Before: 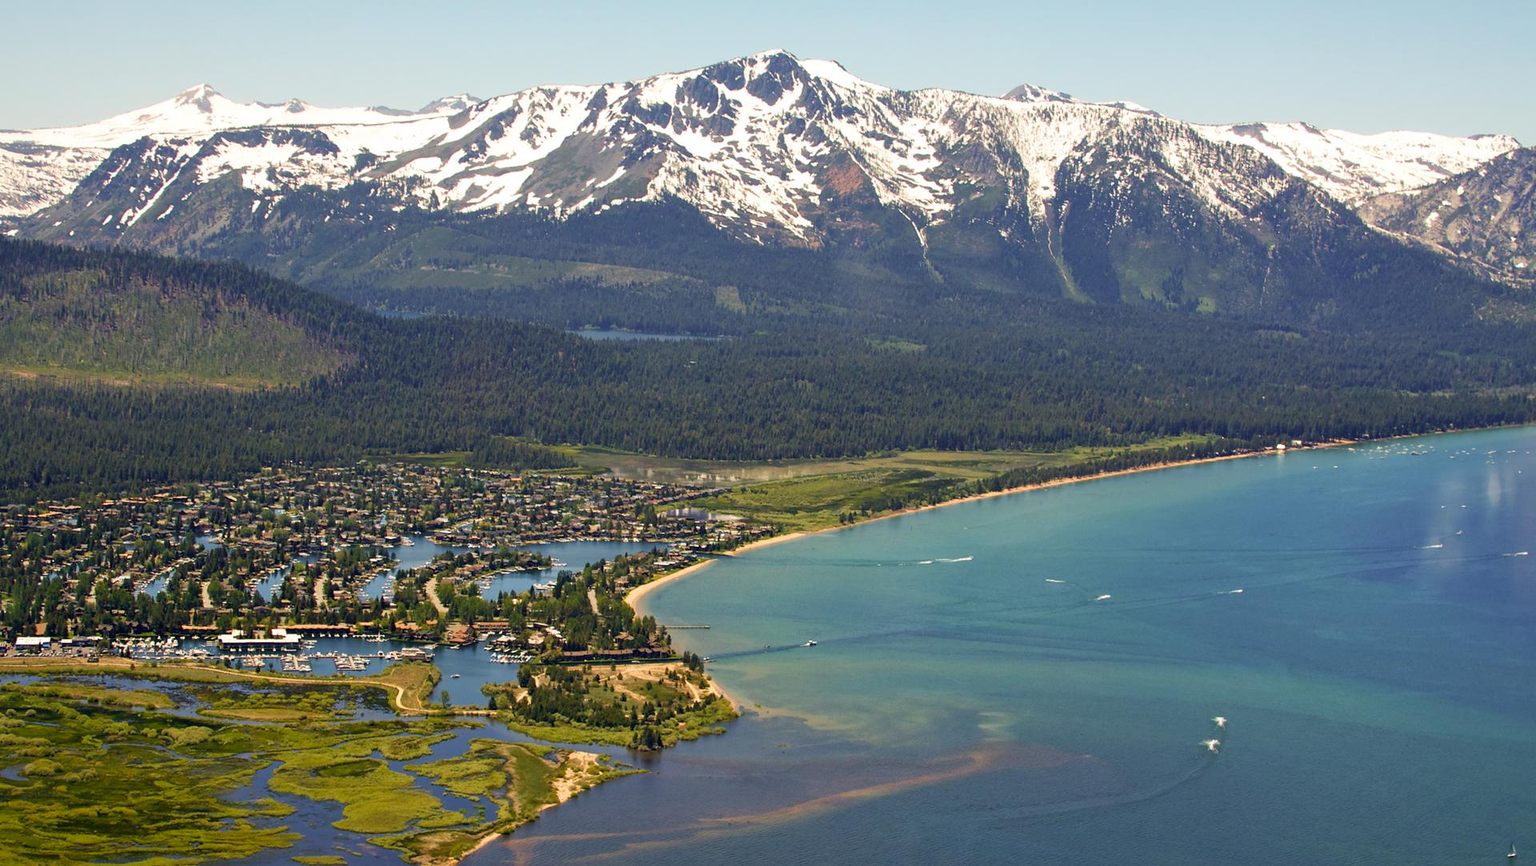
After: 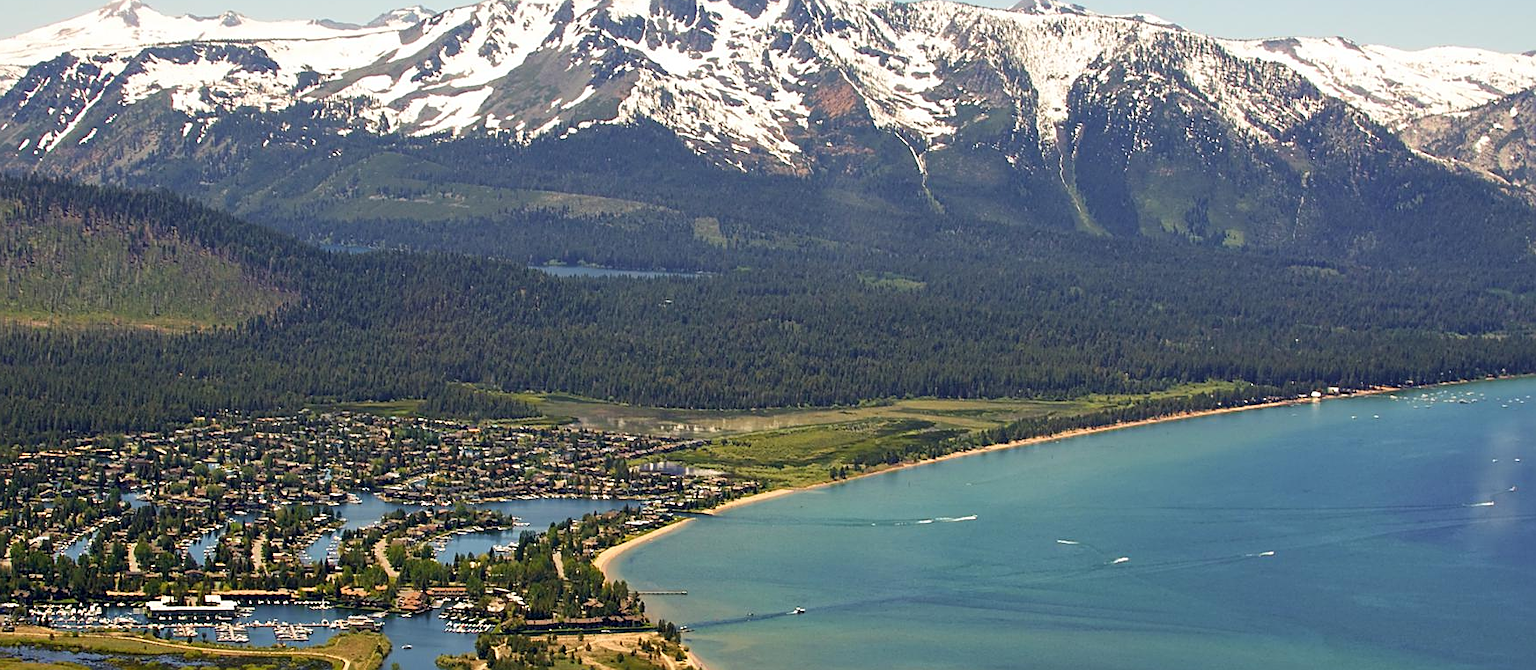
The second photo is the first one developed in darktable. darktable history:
crop: left 5.596%, top 10.314%, right 3.534%, bottom 19.395%
sharpen: on, module defaults
